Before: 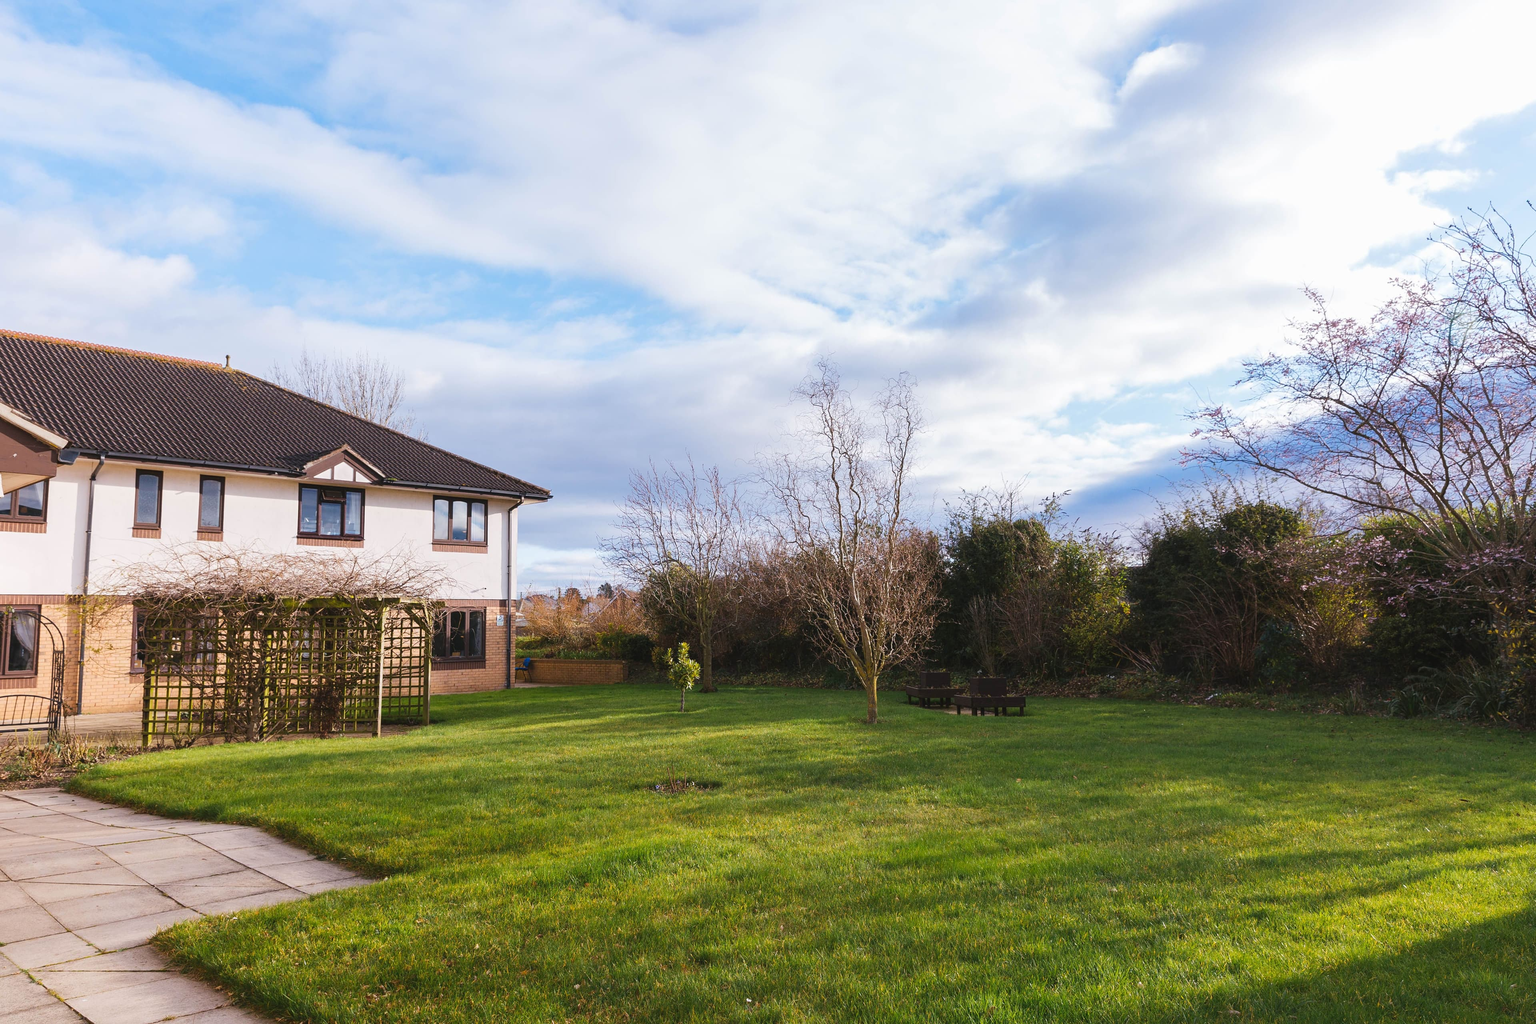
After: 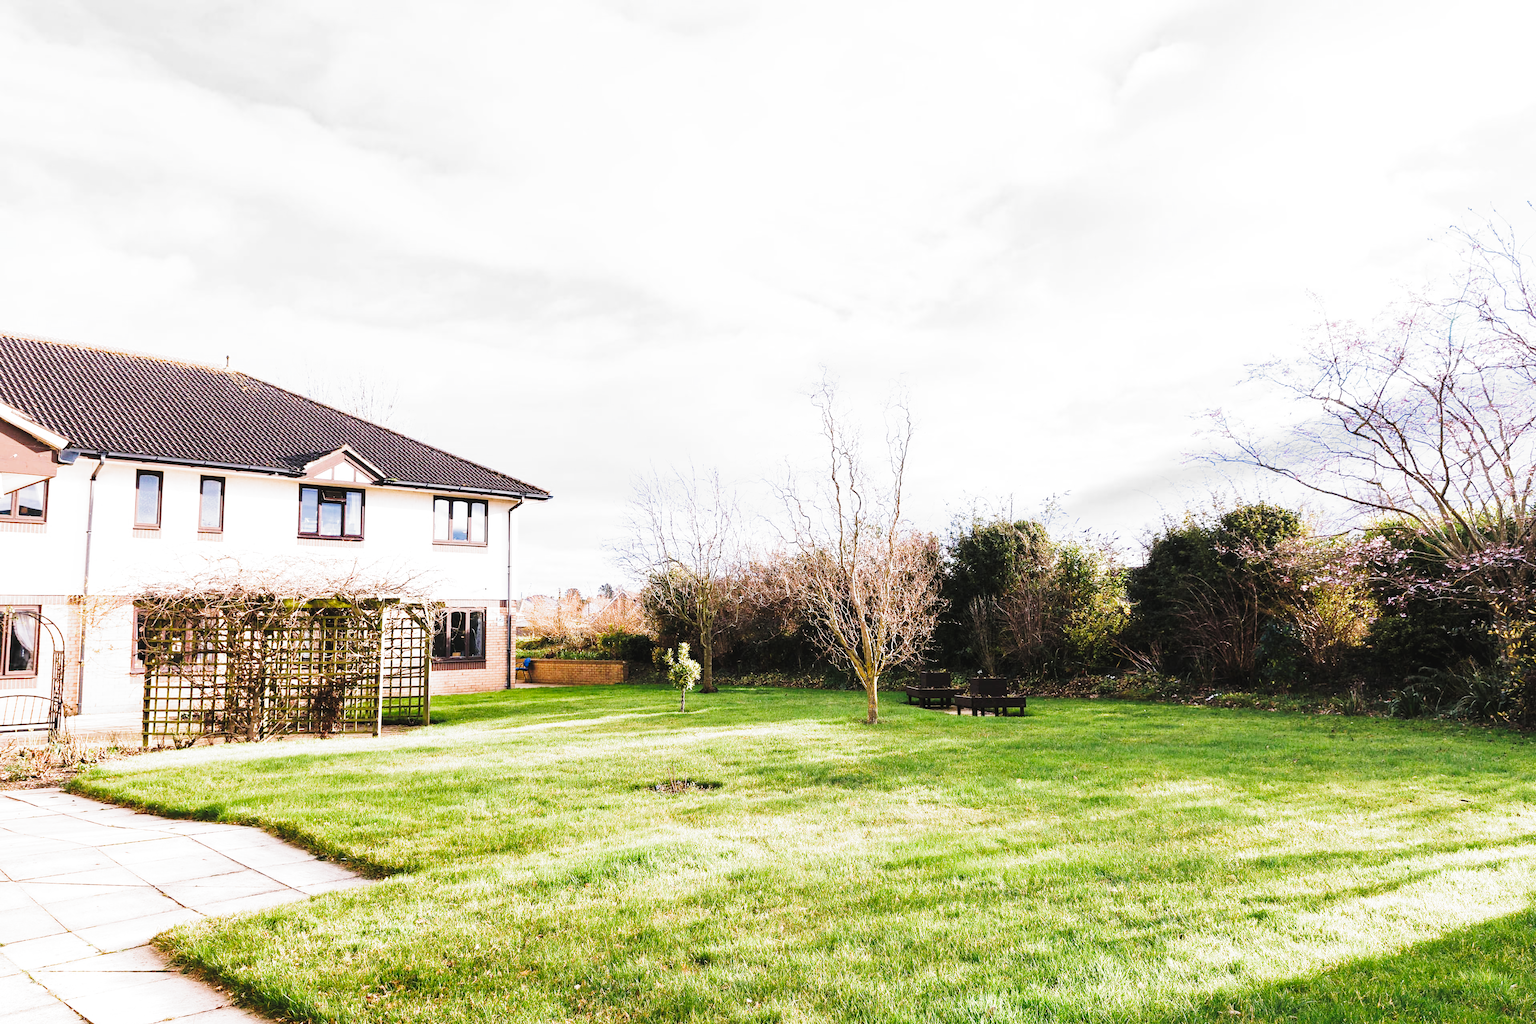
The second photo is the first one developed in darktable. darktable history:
tone equalizer: edges refinement/feathering 500, mask exposure compensation -1.57 EV, preserve details no
tone curve: curves: ch0 [(0.003, 0.023) (0.071, 0.052) (0.236, 0.197) (0.466, 0.557) (0.631, 0.764) (0.806, 0.906) (1, 1)]; ch1 [(0, 0) (0.262, 0.227) (0.417, 0.386) (0.469, 0.467) (0.502, 0.51) (0.528, 0.521) (0.573, 0.555) (0.605, 0.621) (0.644, 0.671) (0.686, 0.728) (0.994, 0.987)]; ch2 [(0, 0) (0.262, 0.188) (0.385, 0.353) (0.427, 0.424) (0.495, 0.502) (0.531, 0.555) (0.583, 0.632) (0.644, 0.748) (1, 1)], preserve colors none
exposure: black level correction 0, exposure 1.344 EV, compensate exposure bias true, compensate highlight preservation false
filmic rgb: black relative exposure -8.05 EV, white relative exposure 3.01 EV, hardness 5.37, contrast 1.238, add noise in highlights 0.001, color science v3 (2019), use custom middle-gray values true, iterations of high-quality reconstruction 0, contrast in highlights soft
